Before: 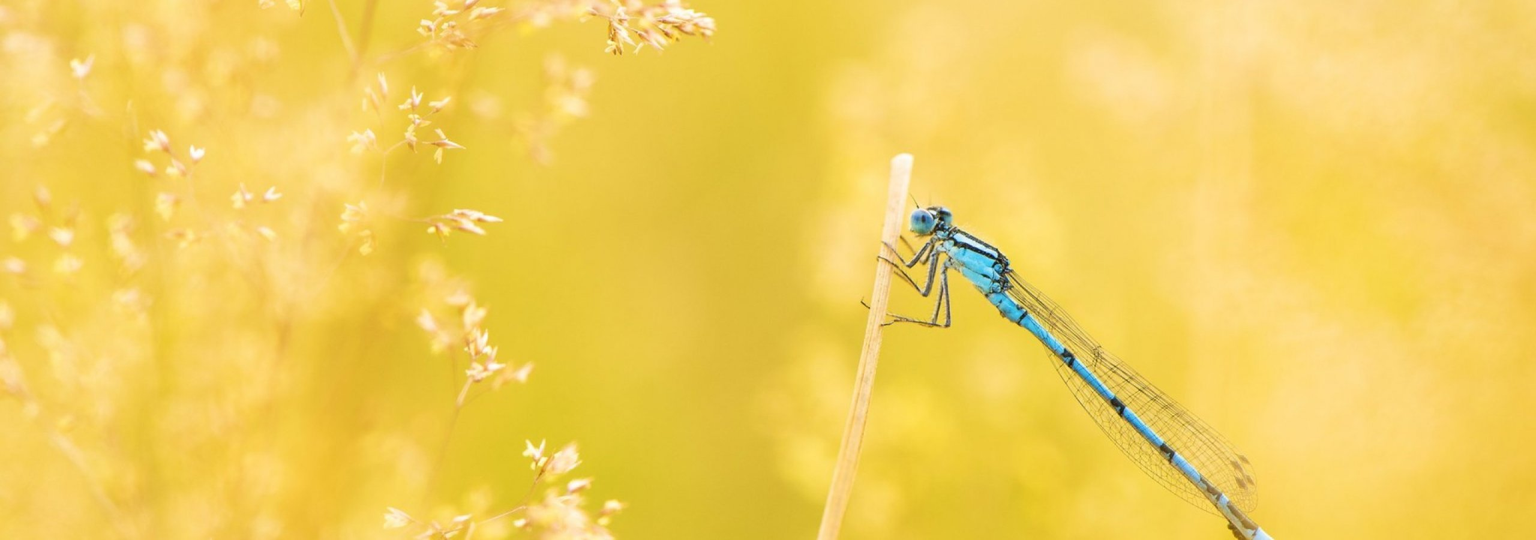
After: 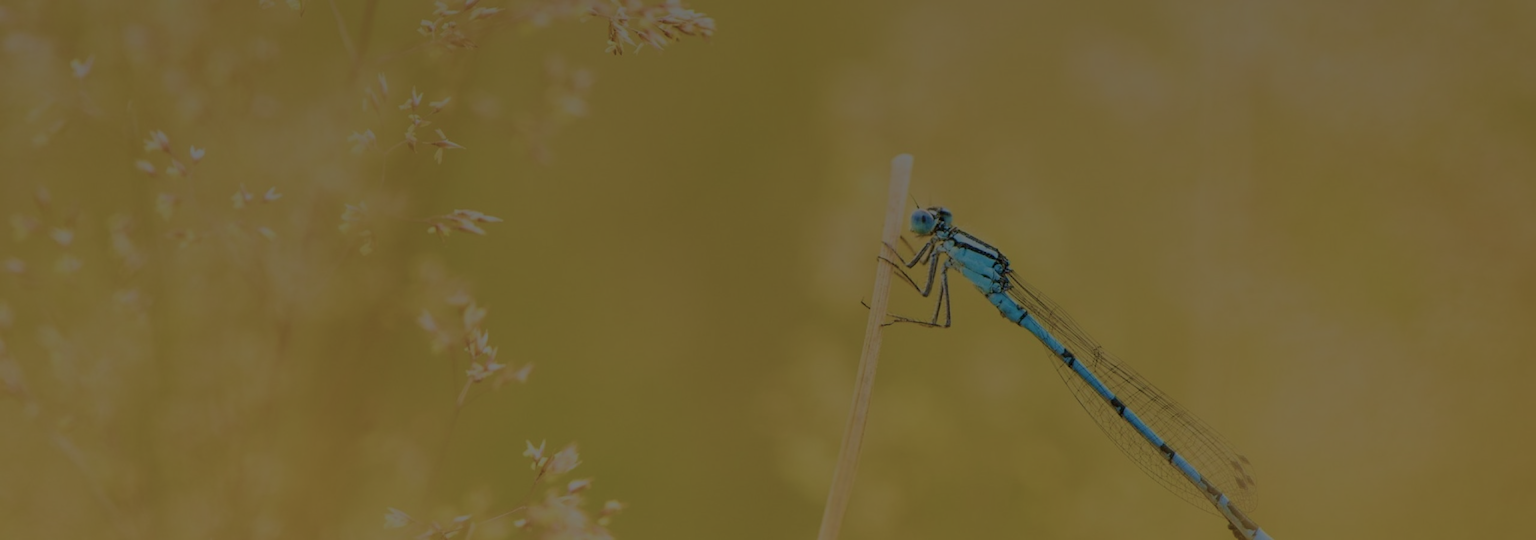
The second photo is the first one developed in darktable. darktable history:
color balance rgb: perceptual brilliance grading › global brilliance -48.39%
velvia: on, module defaults
graduated density: on, module defaults
tone equalizer: on, module defaults
